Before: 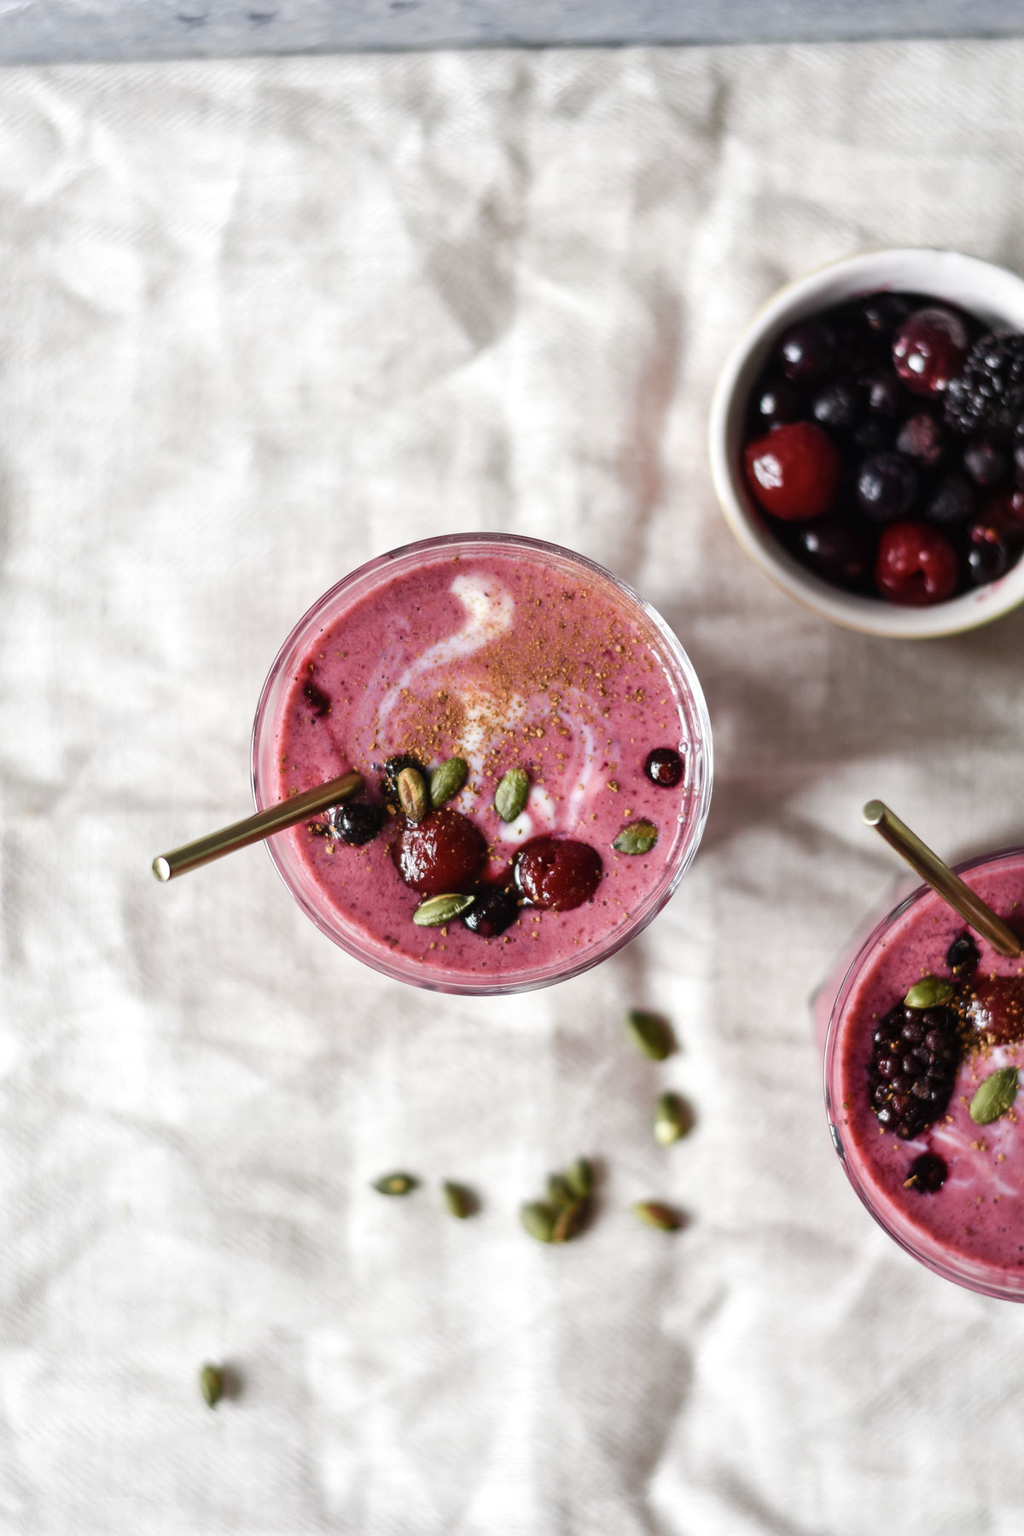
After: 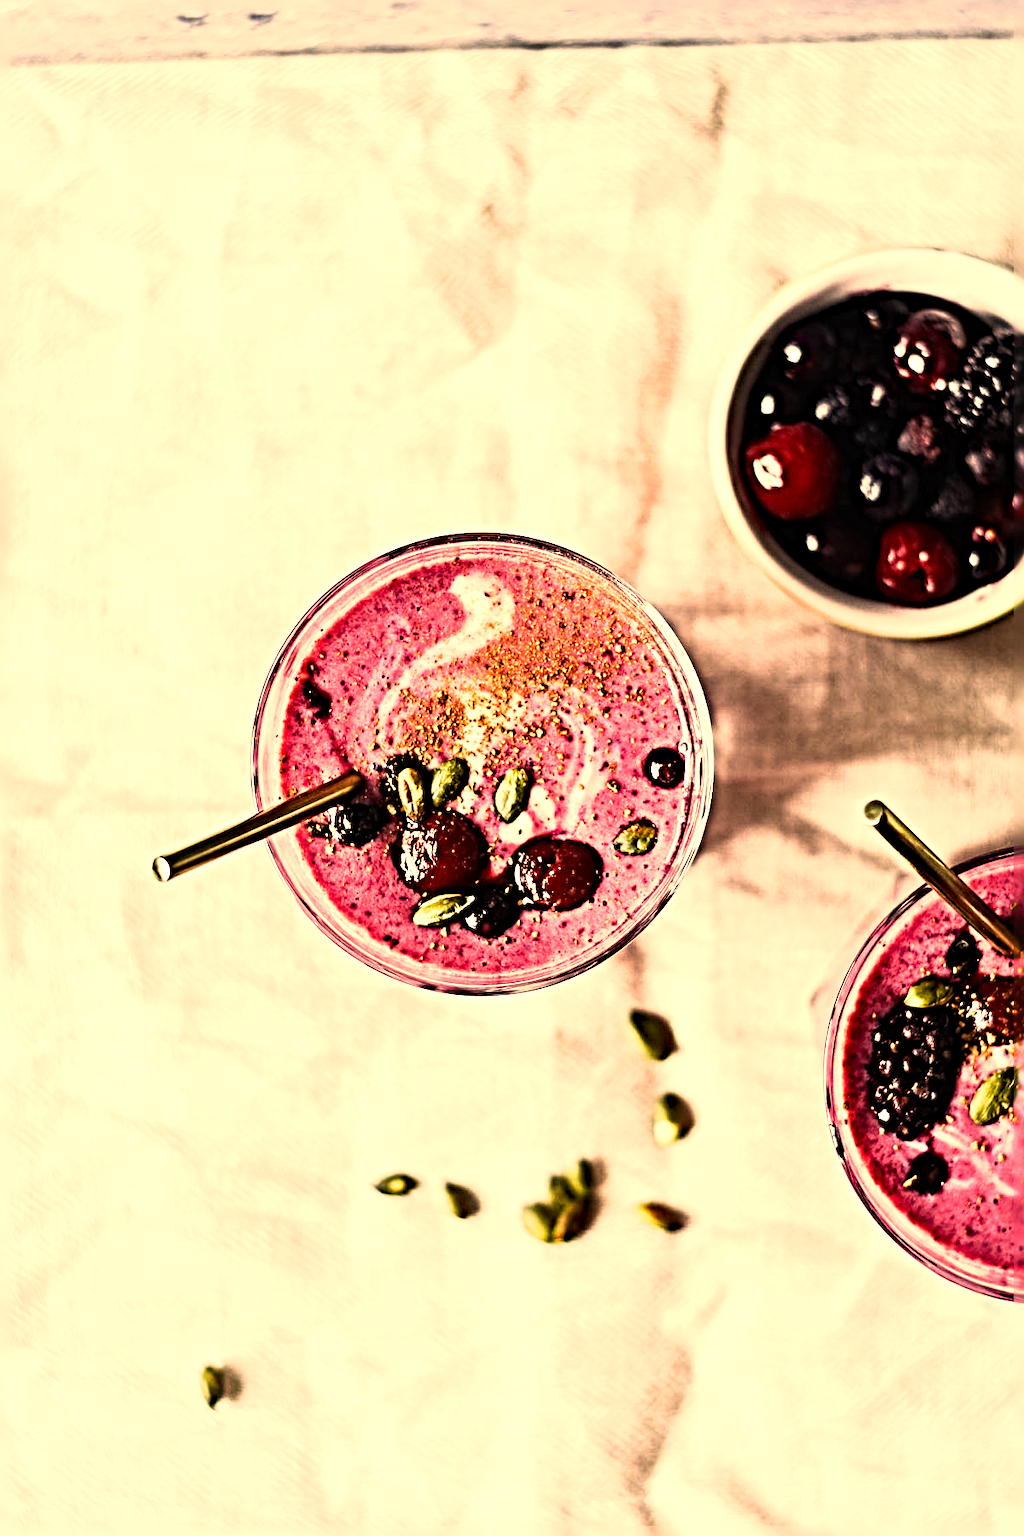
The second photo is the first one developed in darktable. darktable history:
tone equalizer: -8 EV -0.75 EV, -7 EV -0.7 EV, -6 EV -0.6 EV, -5 EV -0.4 EV, -3 EV 0.4 EV, -2 EV 0.6 EV, -1 EV 0.7 EV, +0 EV 0.75 EV, edges refinement/feathering 500, mask exposure compensation -1.57 EV, preserve details no
color correction: highlights a* 15, highlights b* 31.55
base curve: curves: ch0 [(0, 0) (0.579, 0.807) (1, 1)], preserve colors none
sharpen: radius 6.3, amount 1.8, threshold 0
